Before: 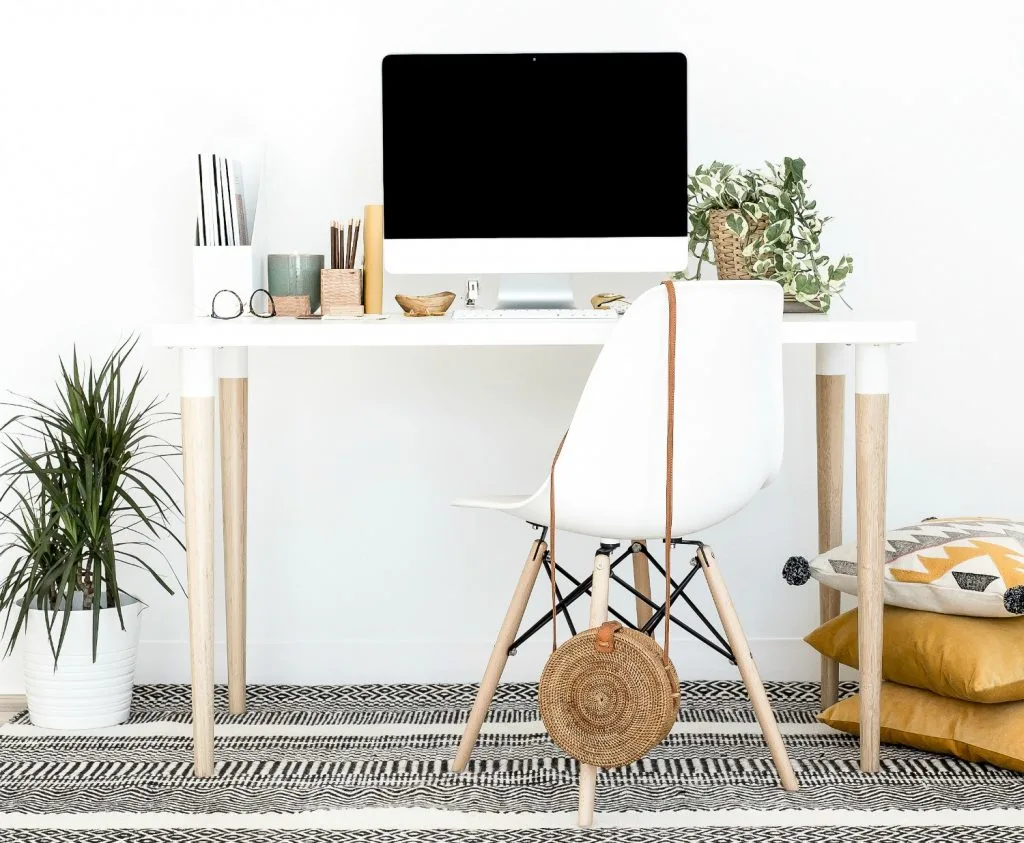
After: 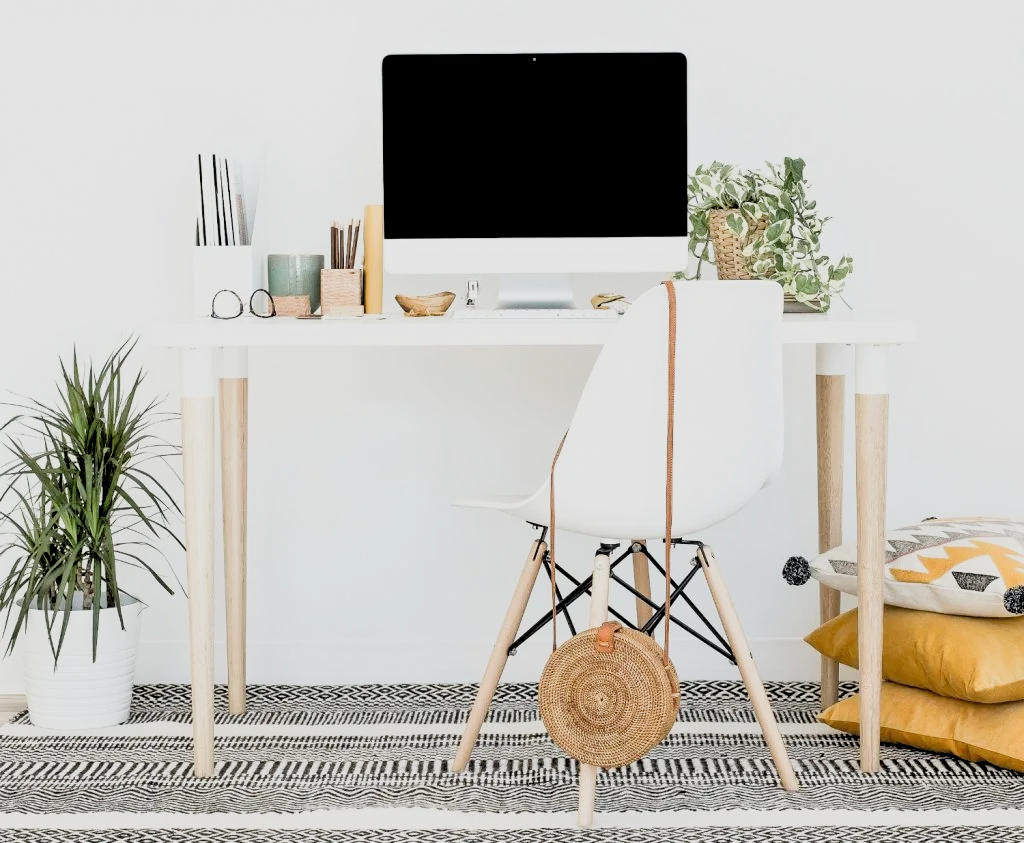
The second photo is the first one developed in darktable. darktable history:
filmic rgb: black relative exposure -5 EV, hardness 2.88, contrast 1.3, highlights saturation mix -30%
tone equalizer: -7 EV 0.15 EV, -6 EV 0.6 EV, -5 EV 1.15 EV, -4 EV 1.33 EV, -3 EV 1.15 EV, -2 EV 0.6 EV, -1 EV 0.15 EV, mask exposure compensation -0.5 EV
